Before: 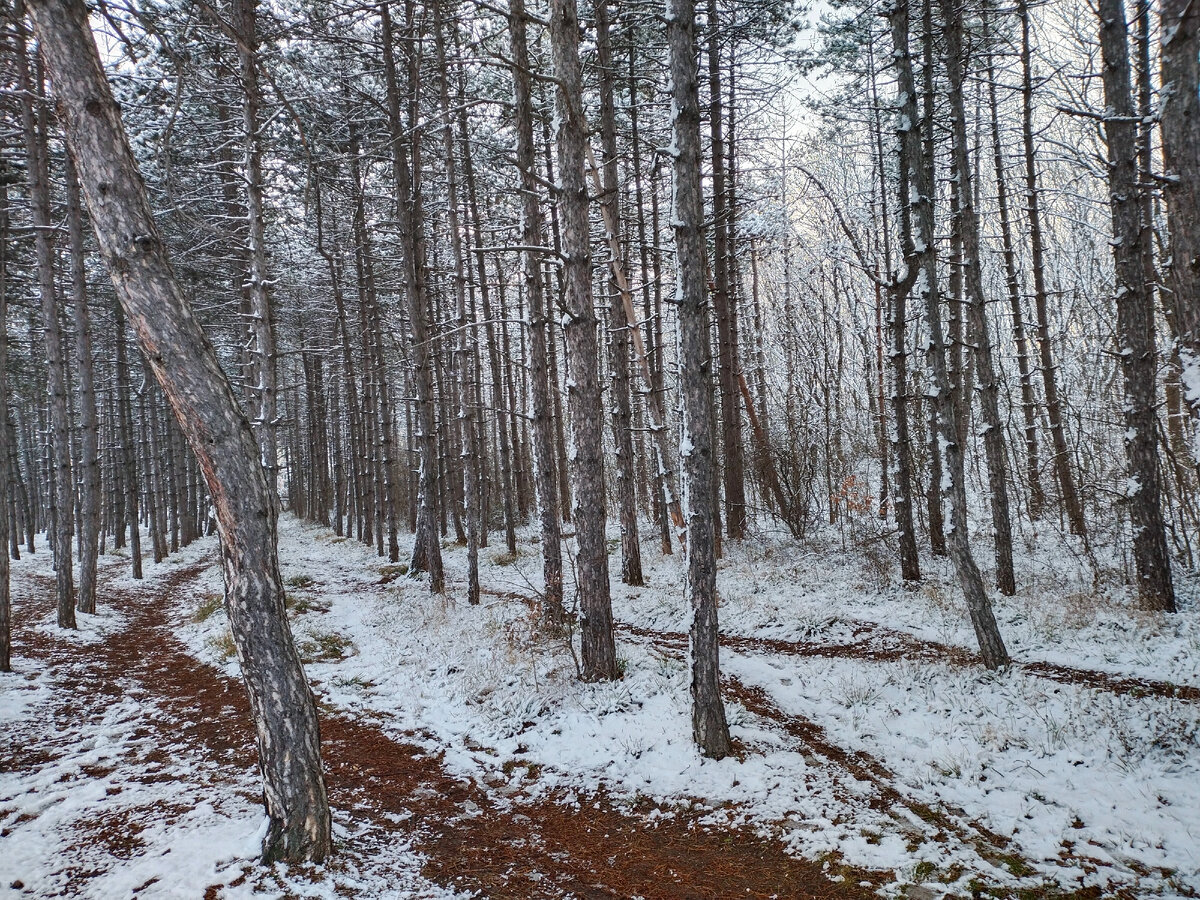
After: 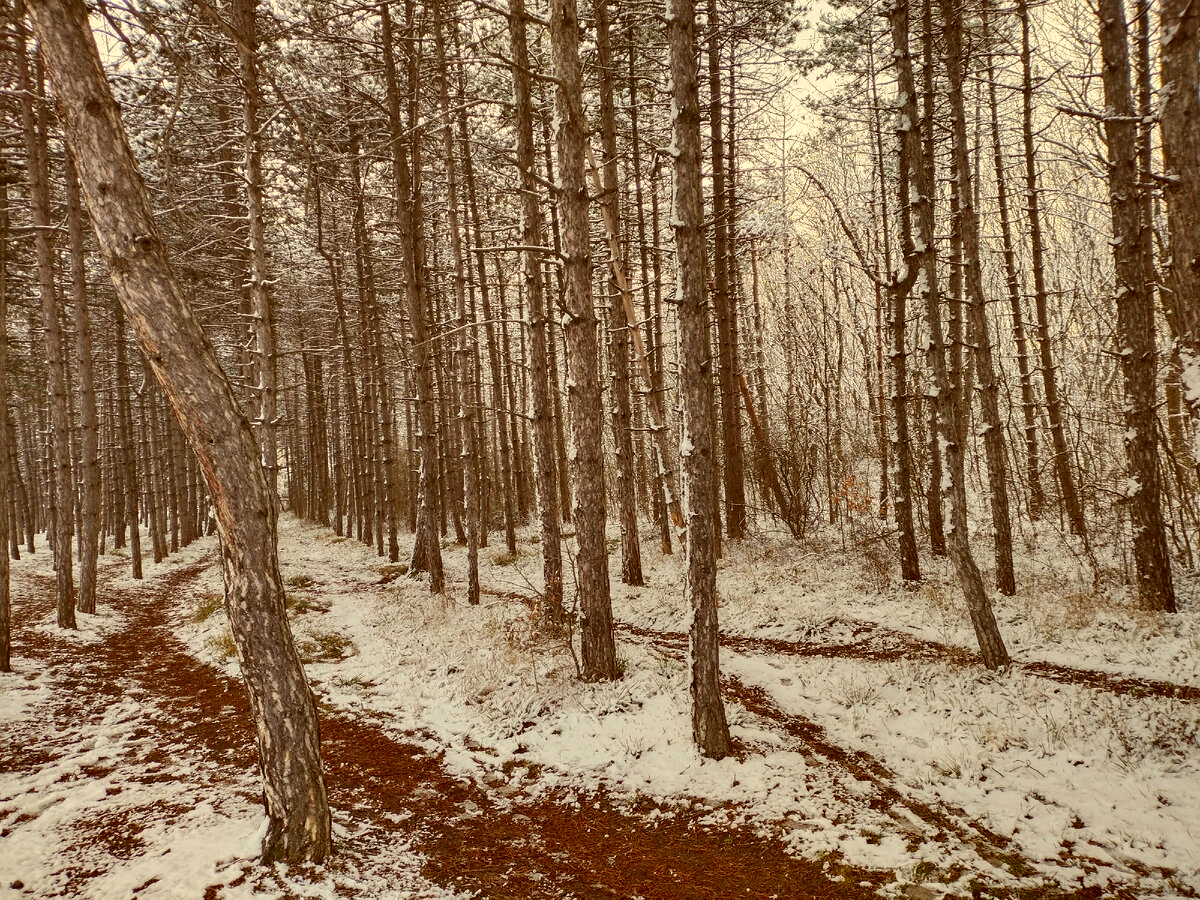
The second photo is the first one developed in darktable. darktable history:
color contrast: green-magenta contrast 0.96
color correction: highlights a* 1.12, highlights b* 24.26, shadows a* 15.58, shadows b* 24.26
